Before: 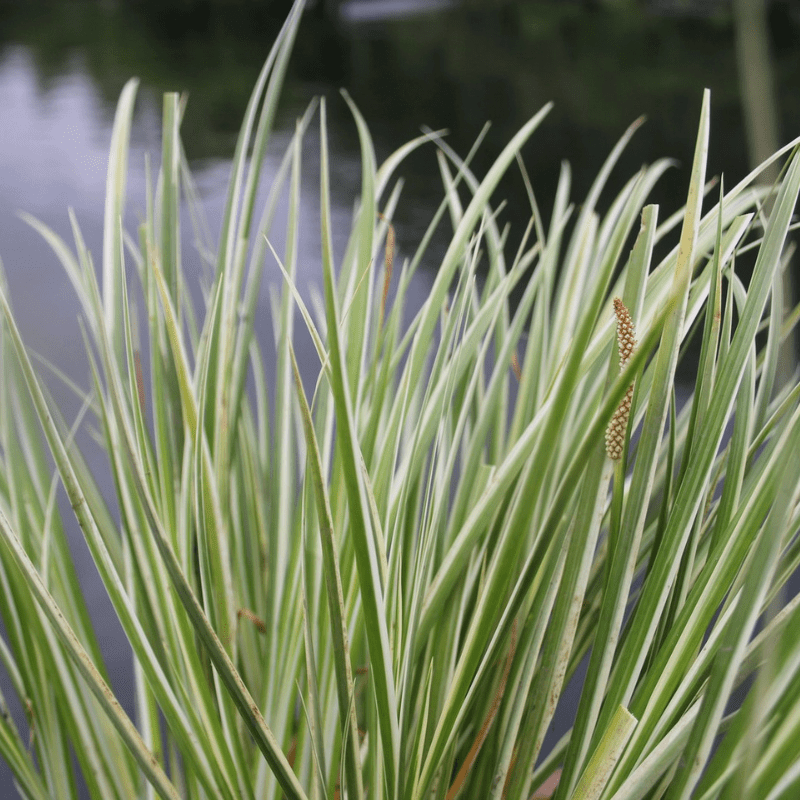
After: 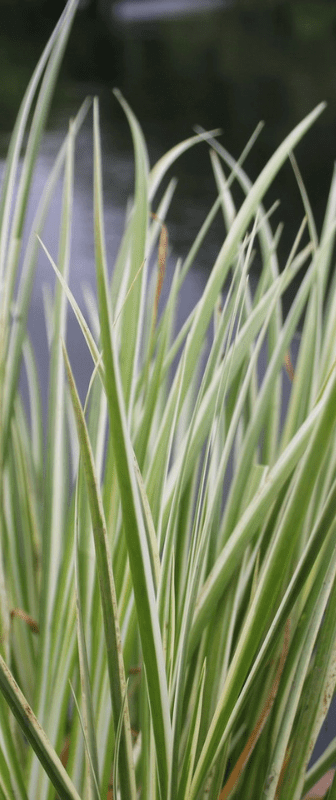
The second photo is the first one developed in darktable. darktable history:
crop: left 28.385%, right 29.553%
